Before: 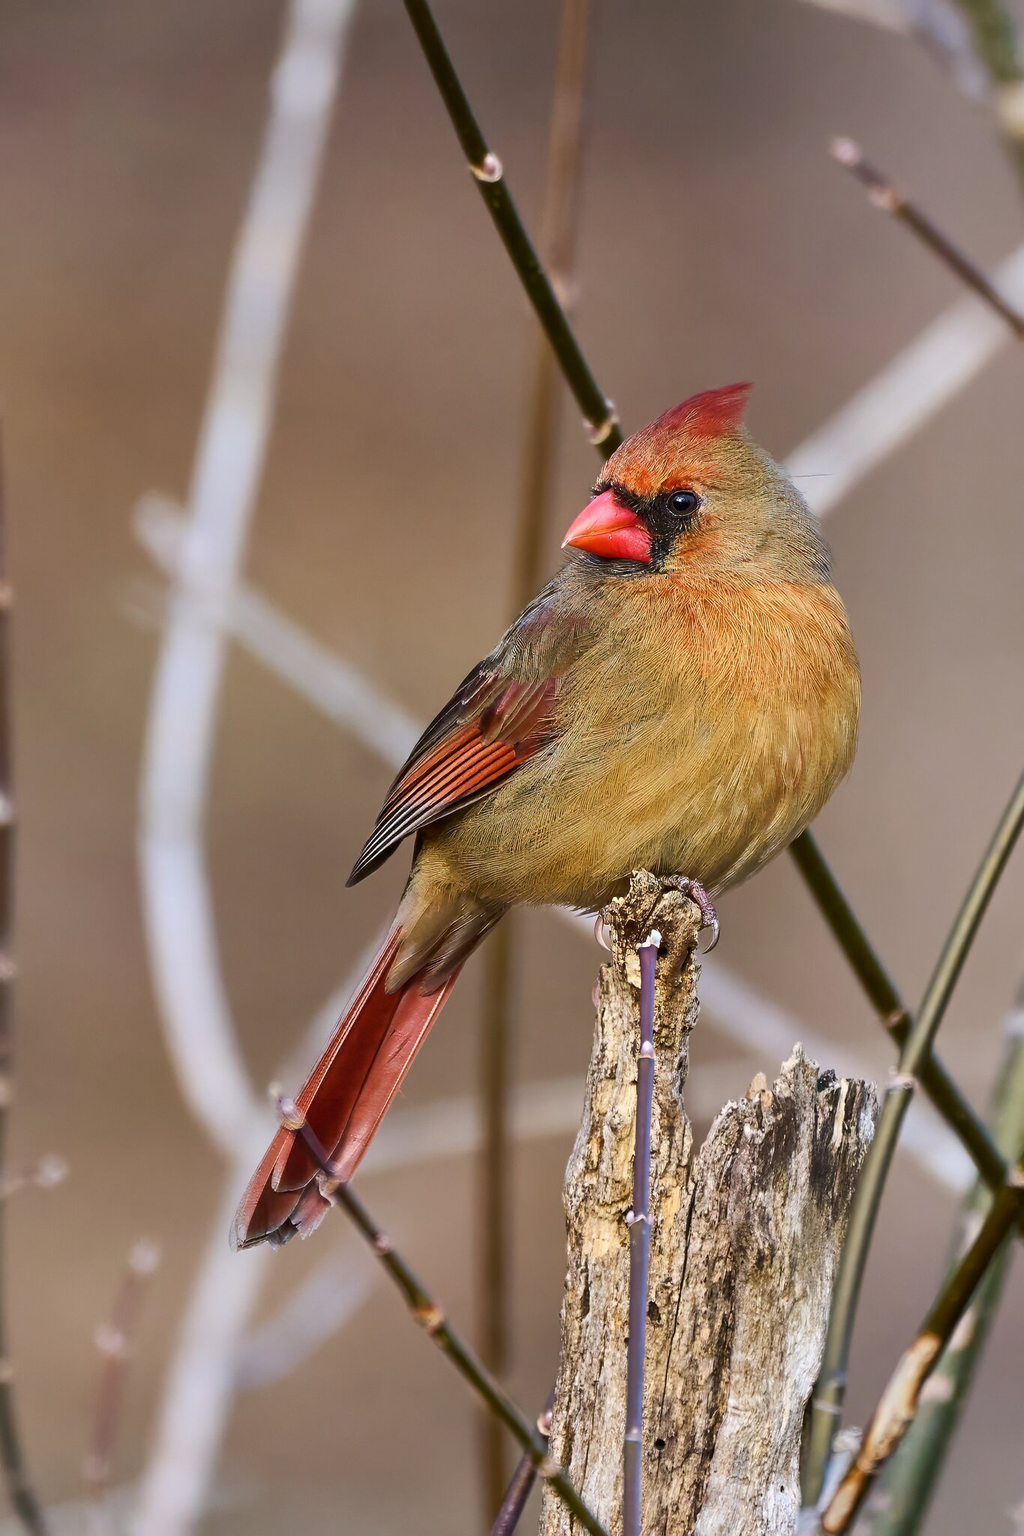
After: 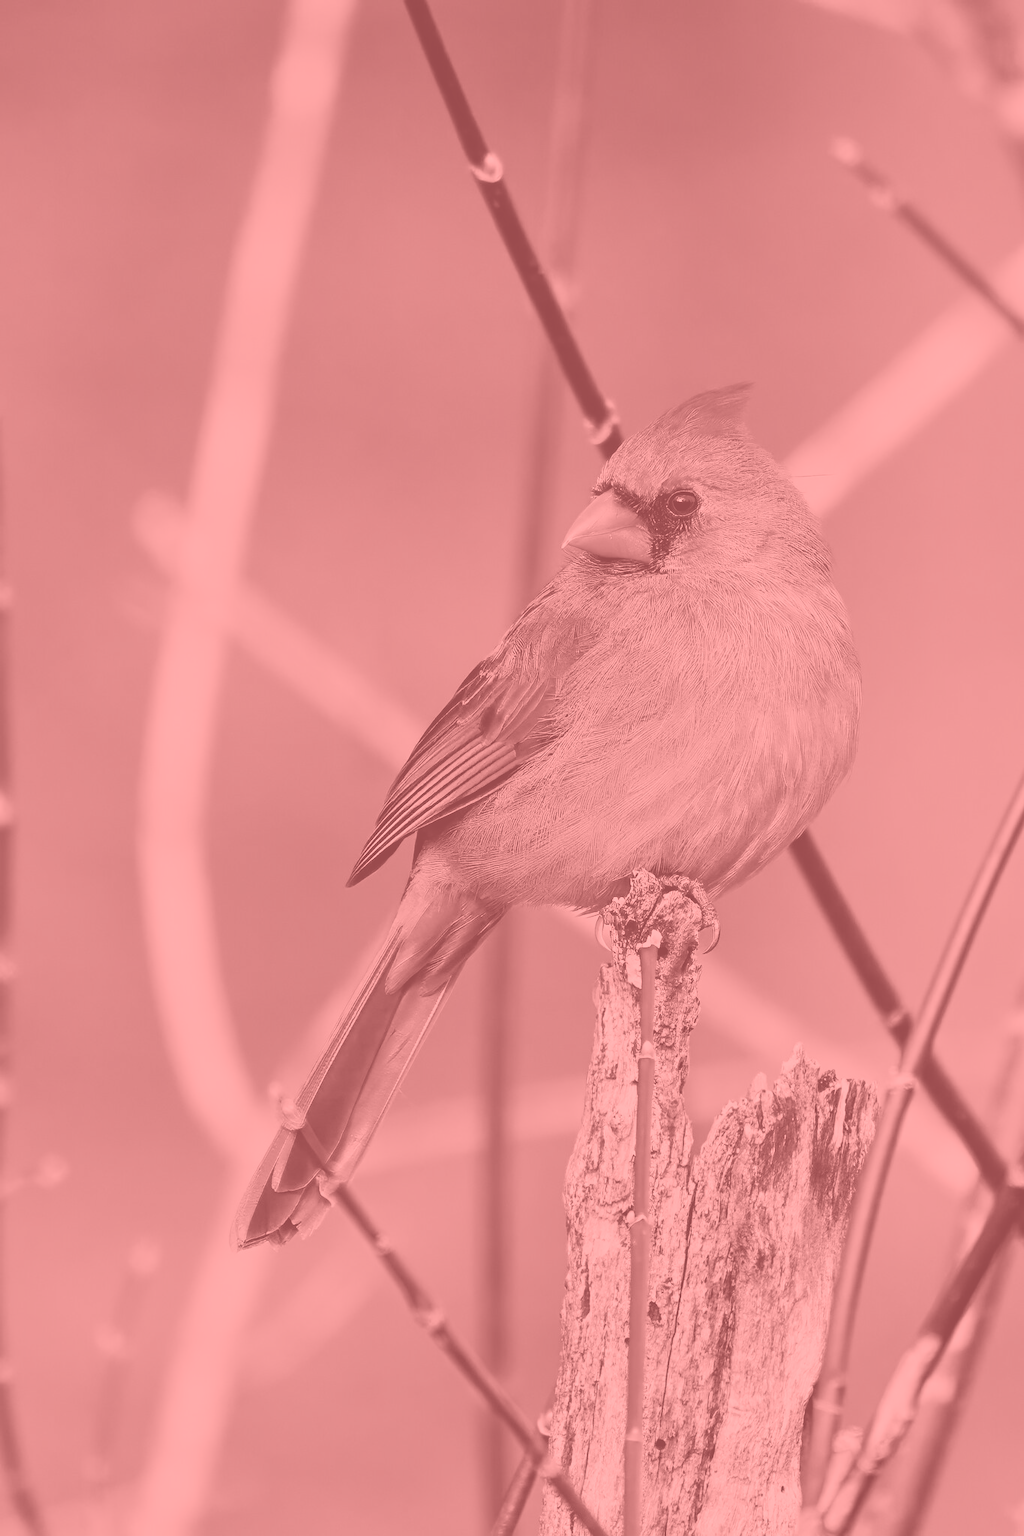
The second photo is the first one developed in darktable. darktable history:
colorize: saturation 51%, source mix 50.67%, lightness 50.67%
filmic rgb: black relative exposure -7.15 EV, white relative exposure 5.36 EV, hardness 3.02, color science v6 (2022)
